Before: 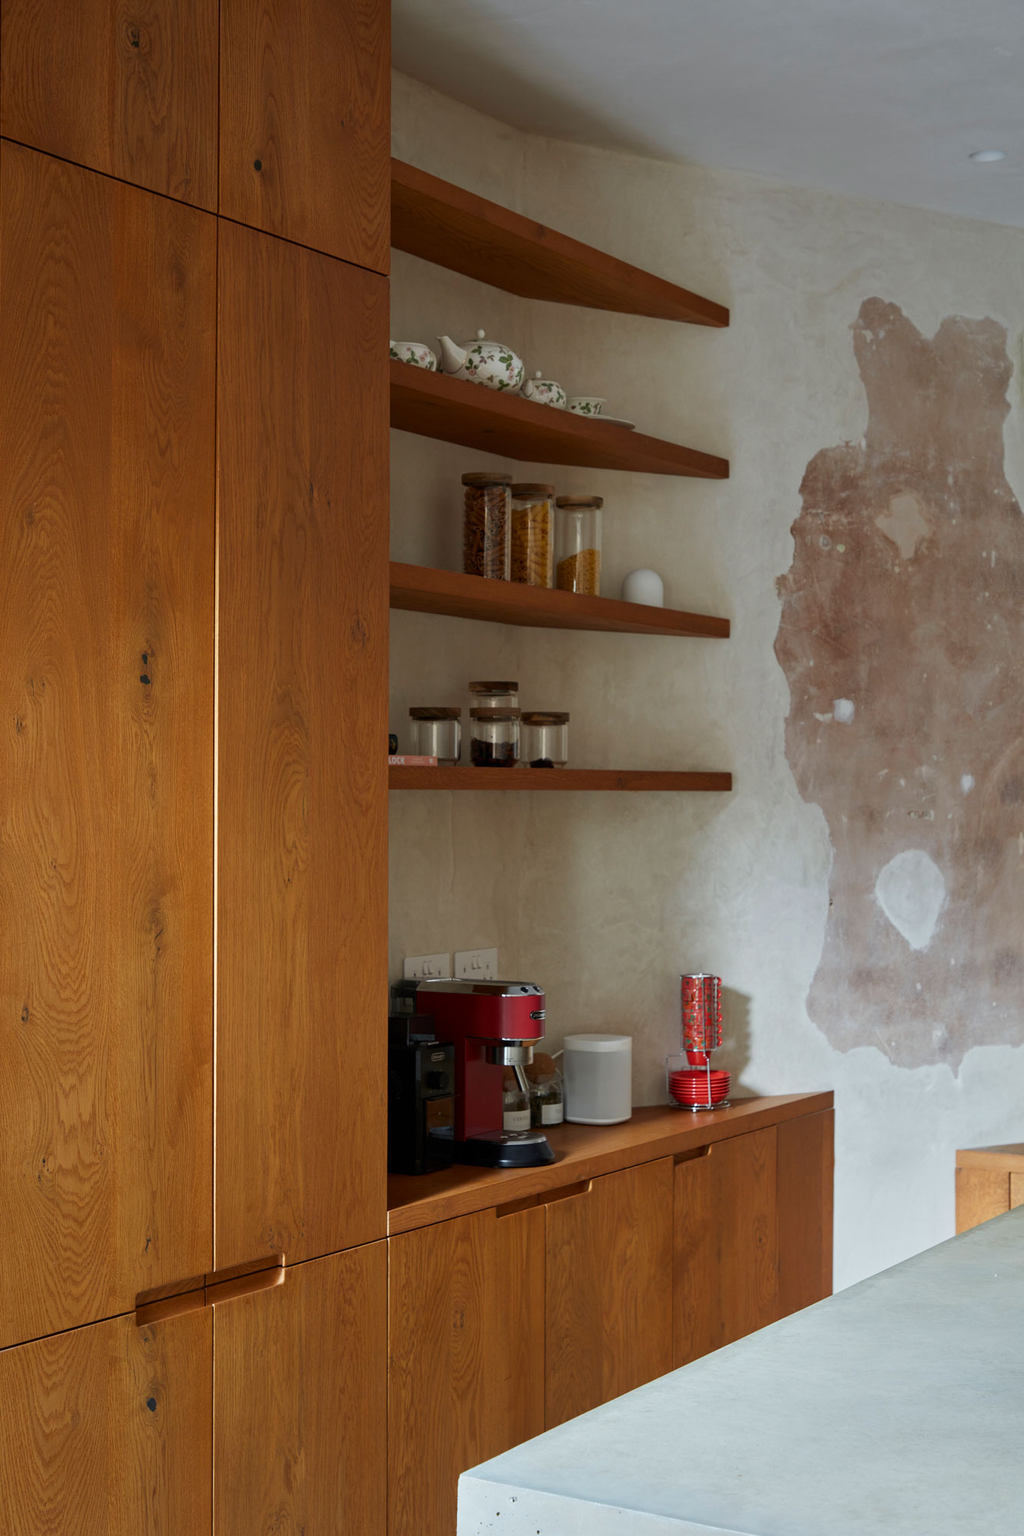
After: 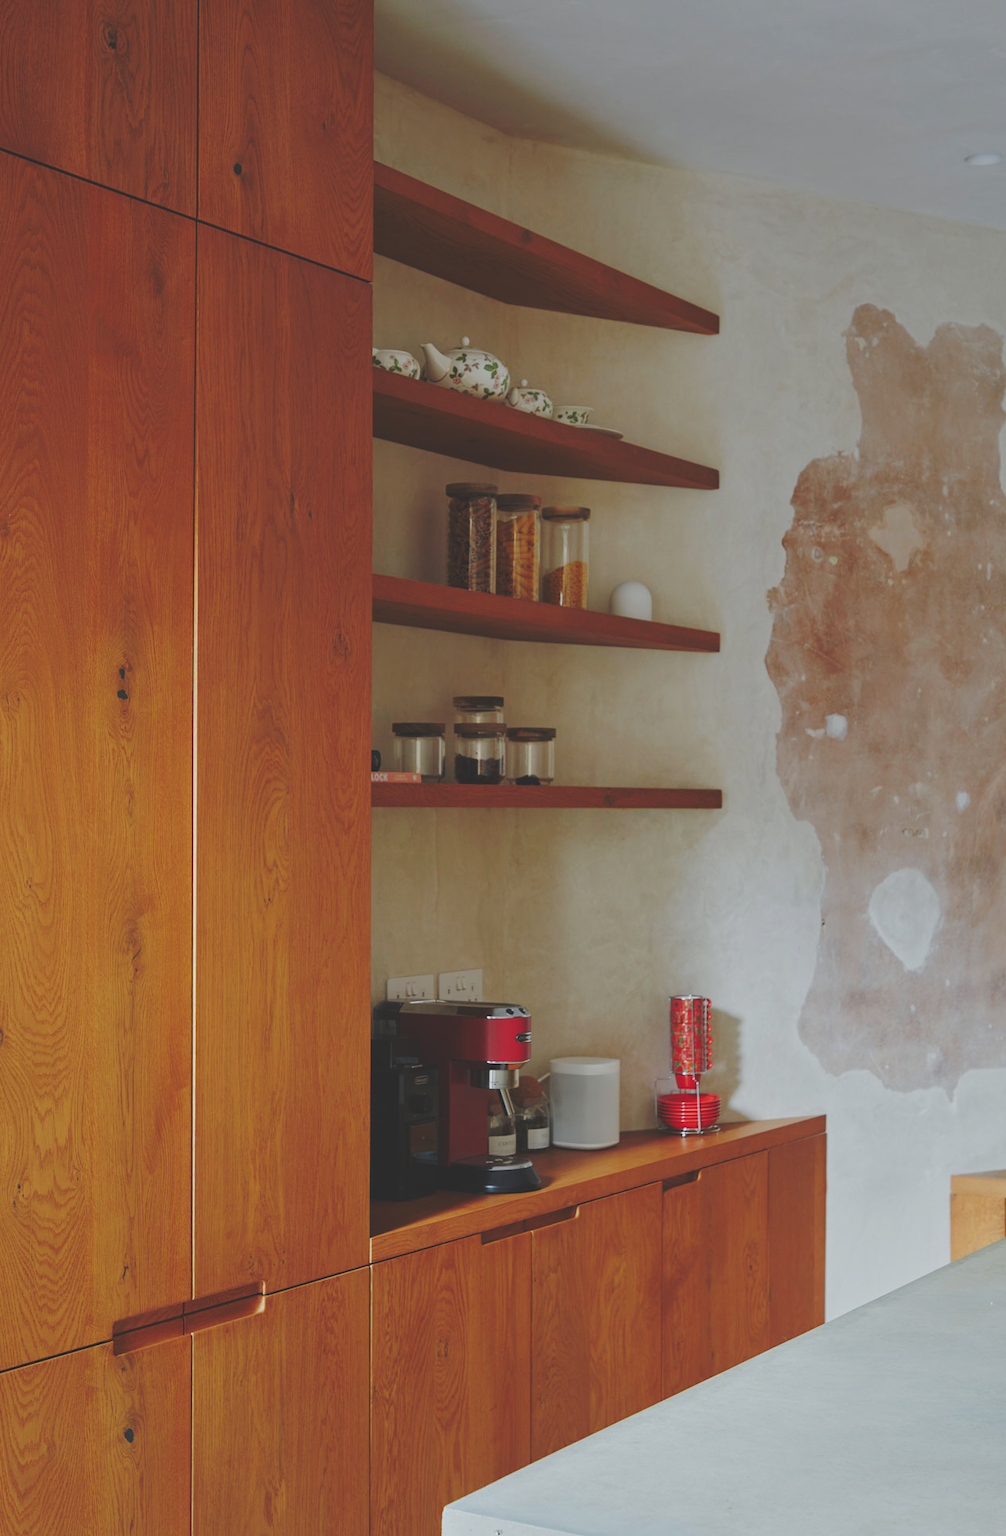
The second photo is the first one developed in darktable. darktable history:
crop and rotate: left 2.5%, right 1.296%, bottom 2.126%
base curve: curves: ch0 [(0, 0.024) (0.055, 0.065) (0.121, 0.166) (0.236, 0.319) (0.693, 0.726) (1, 1)], preserve colors none
tone equalizer: -8 EV 0.272 EV, -7 EV 0.44 EV, -6 EV 0.419 EV, -5 EV 0.249 EV, -3 EV -0.252 EV, -2 EV -0.439 EV, -1 EV -0.43 EV, +0 EV -0.238 EV, edges refinement/feathering 500, mask exposure compensation -1.57 EV, preserve details no
